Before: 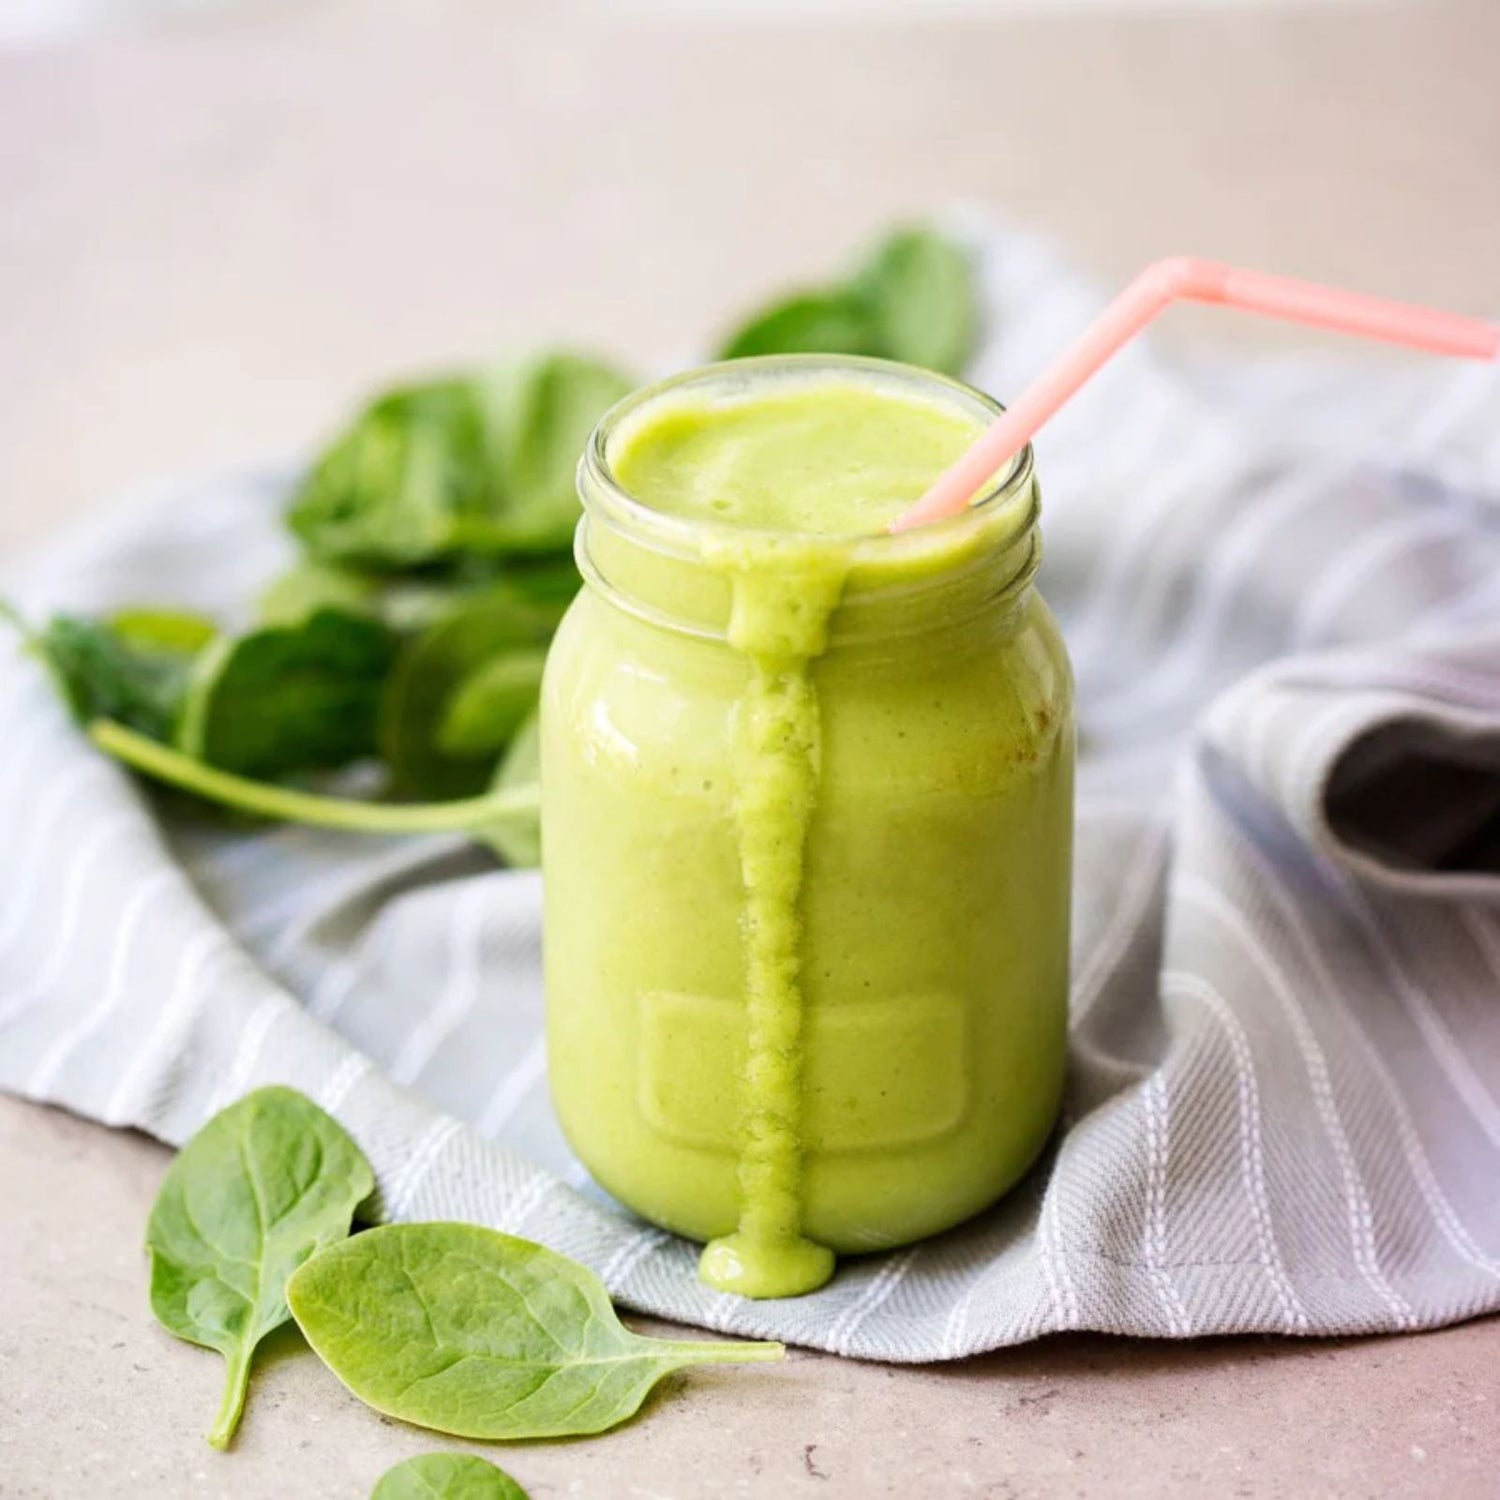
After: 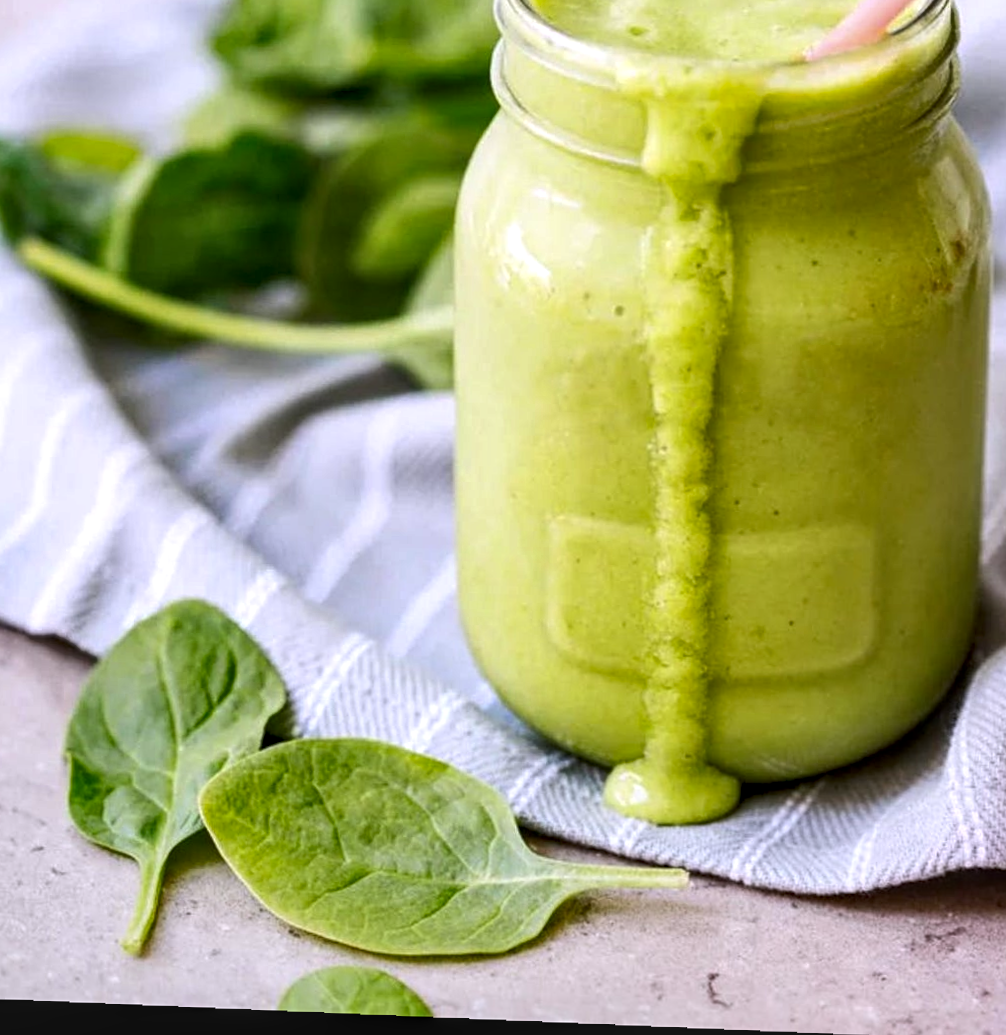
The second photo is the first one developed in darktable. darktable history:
rotate and perspective: lens shift (horizontal) -0.055, automatic cropping off
shadows and highlights: soften with gaussian
white balance: red 1.004, blue 1.096
contrast brightness saturation: contrast 0.07
crop and rotate: angle -0.82°, left 3.85%, top 31.828%, right 27.992%
sharpen: amount 0.2
local contrast: detail 130%
